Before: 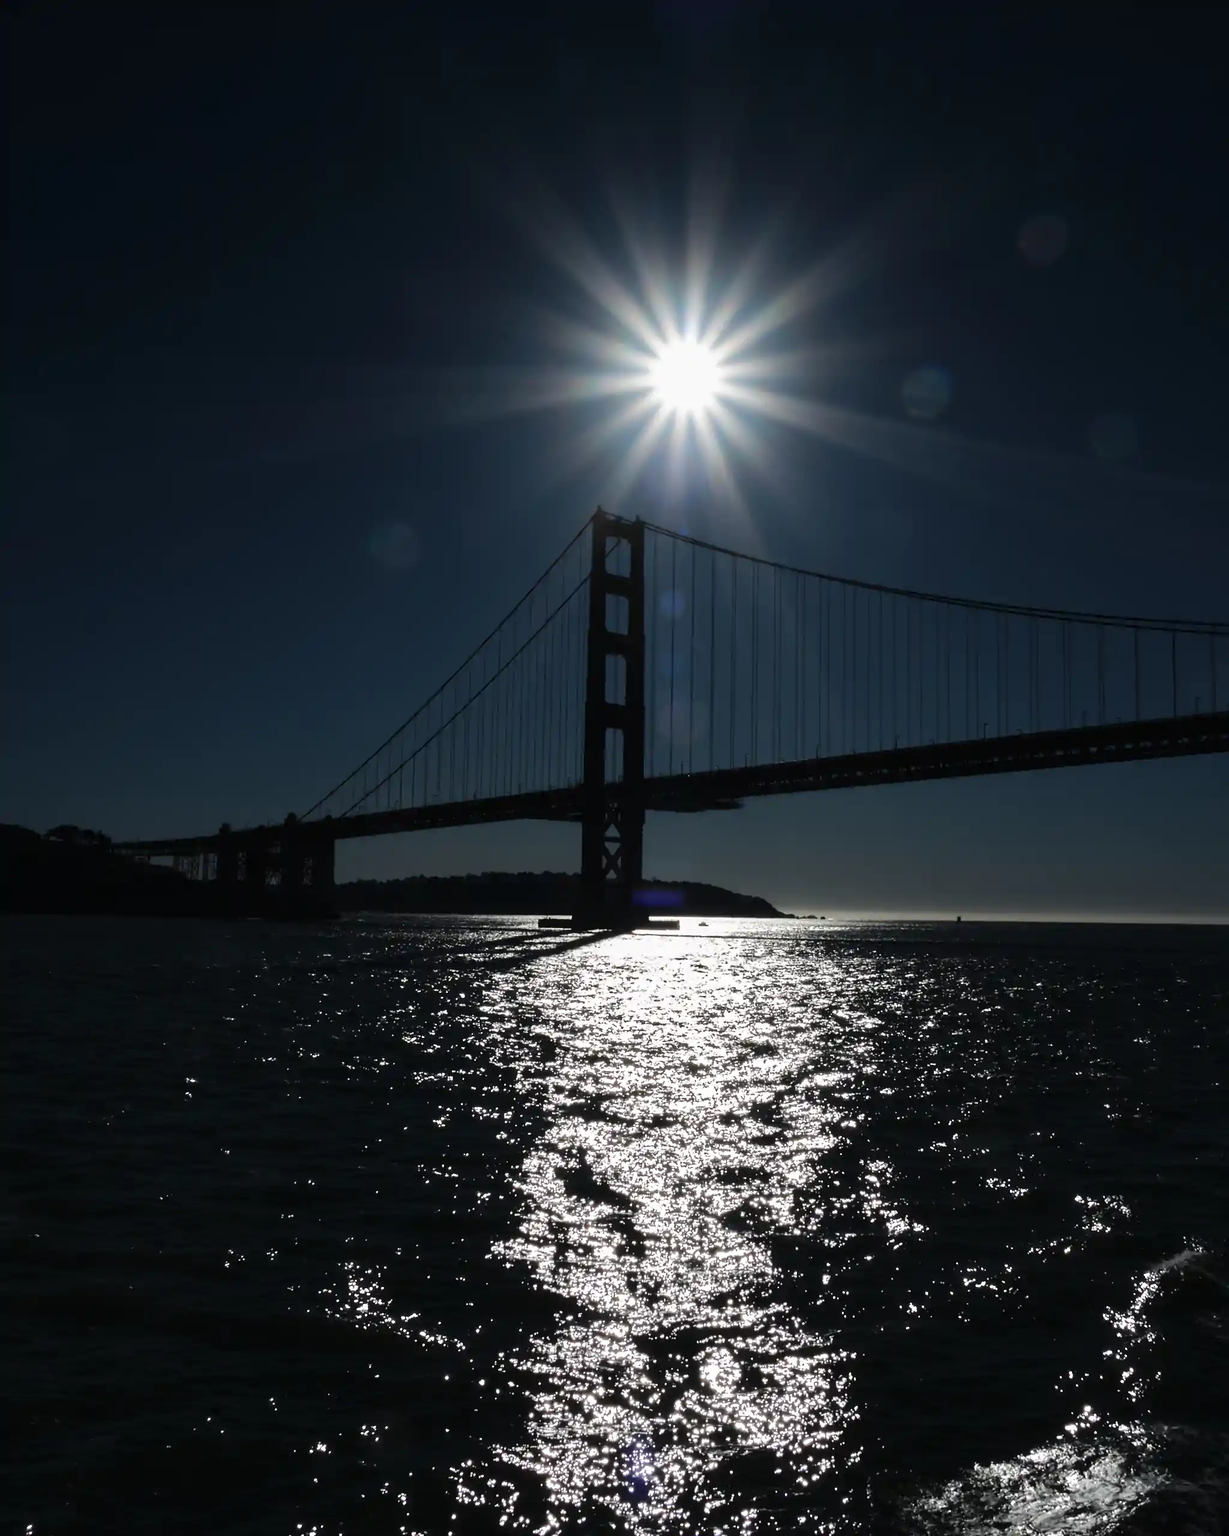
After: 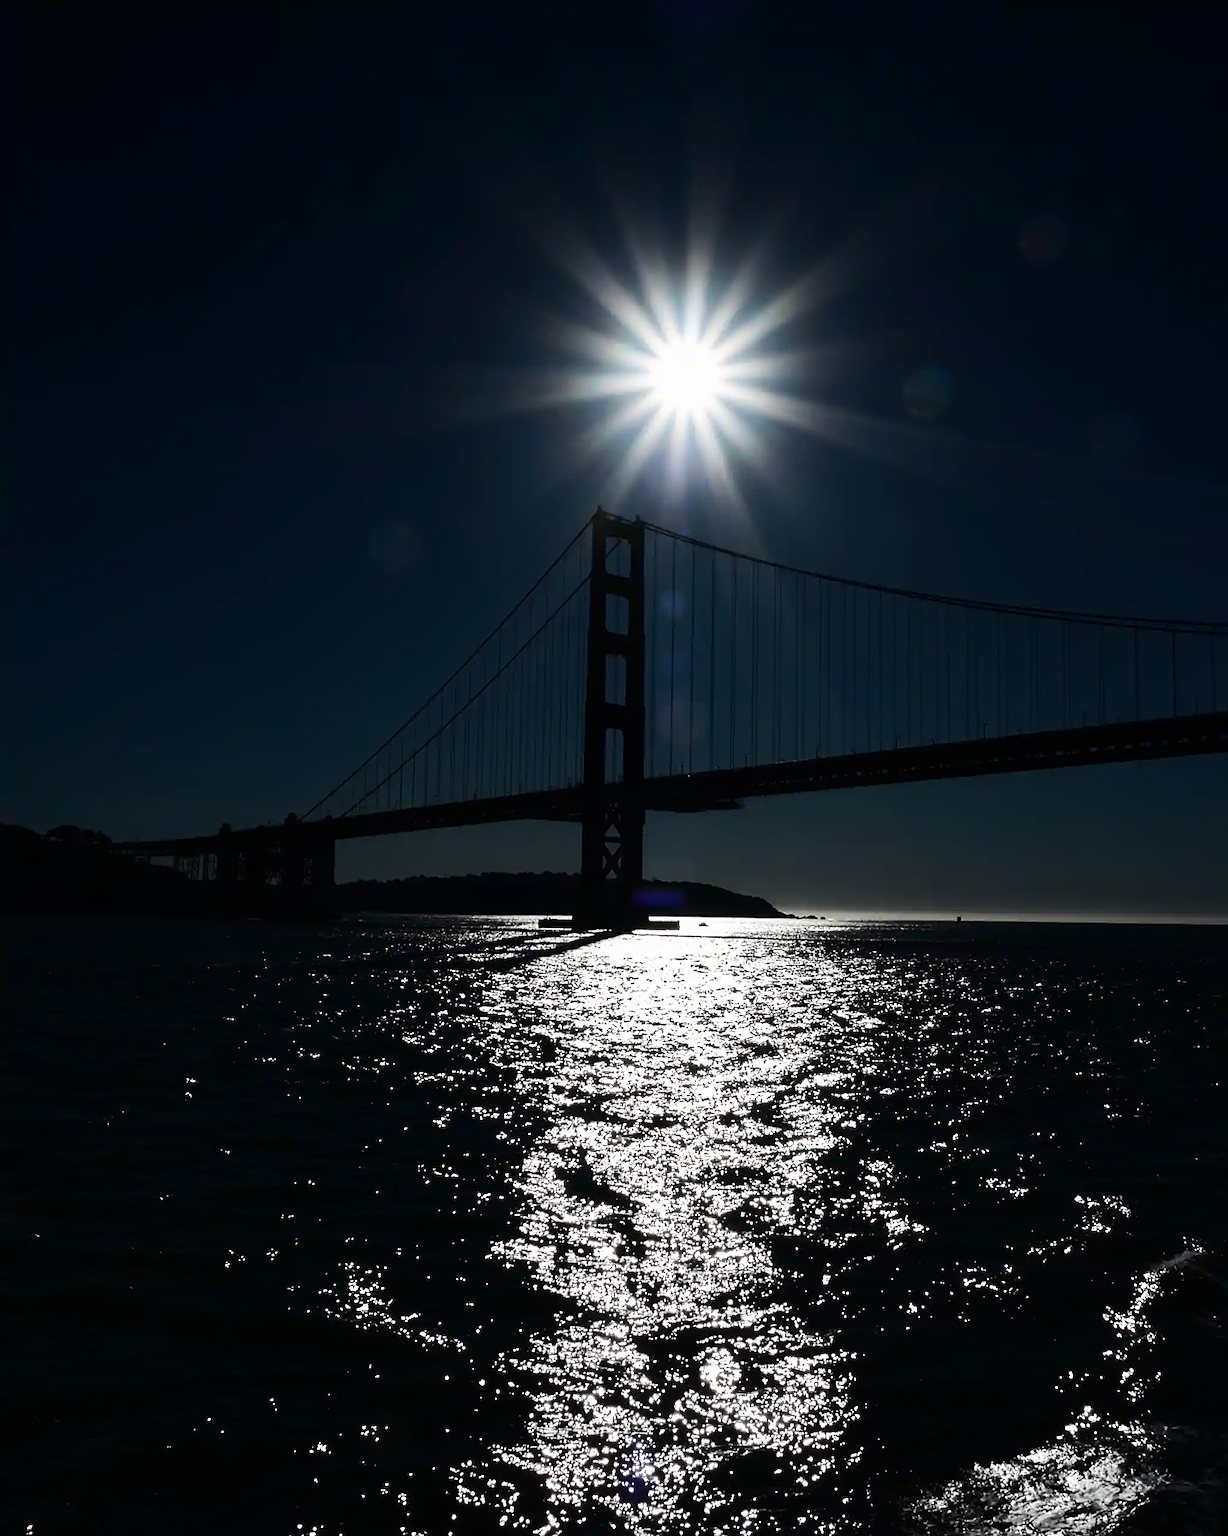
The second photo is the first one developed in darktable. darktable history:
contrast brightness saturation: contrast 0.28
sharpen: on, module defaults
